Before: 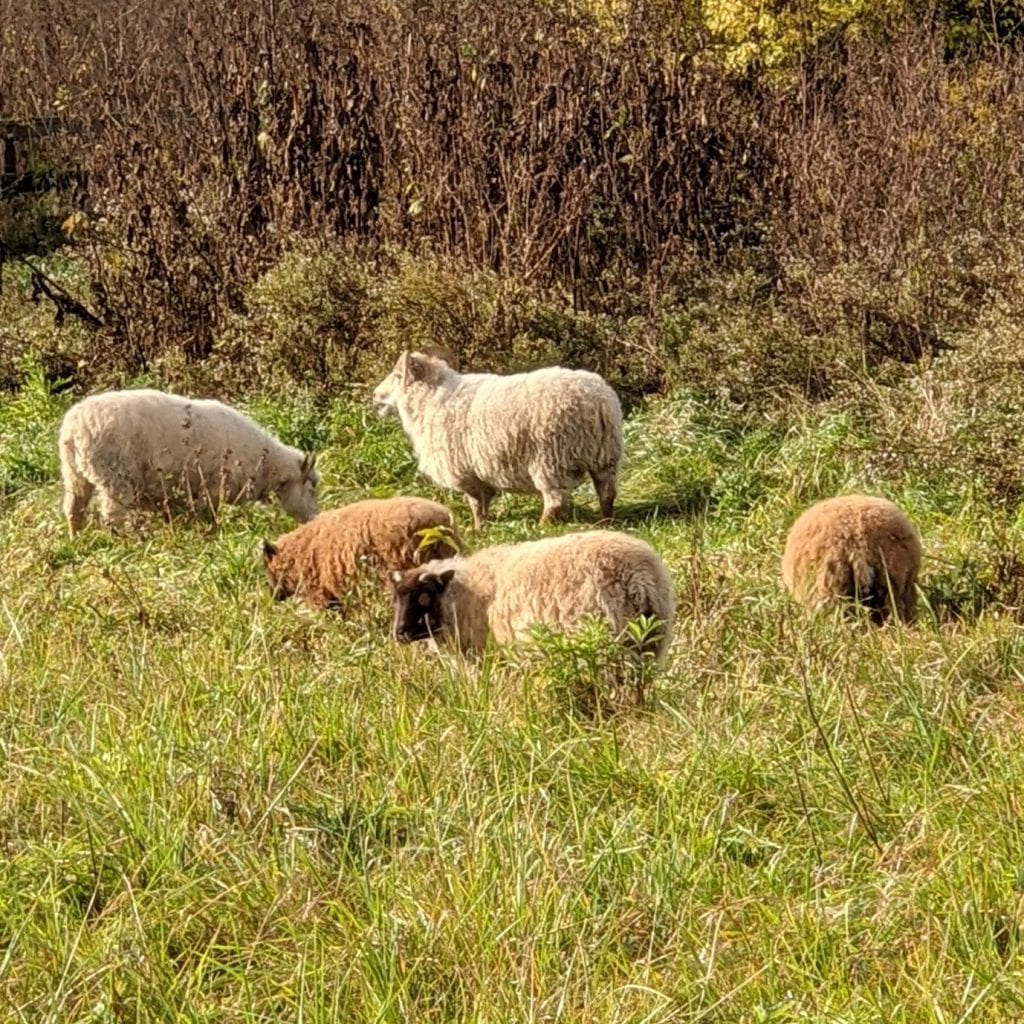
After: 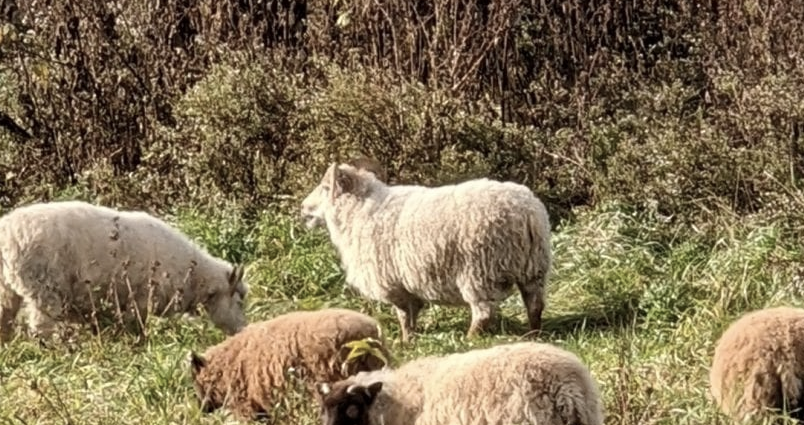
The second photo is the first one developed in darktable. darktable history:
sharpen: radius 5.325, amount 0.312, threshold 26.433
crop: left 7.036%, top 18.398%, right 14.379%, bottom 40.043%
contrast brightness saturation: contrast 0.1, saturation -0.3
